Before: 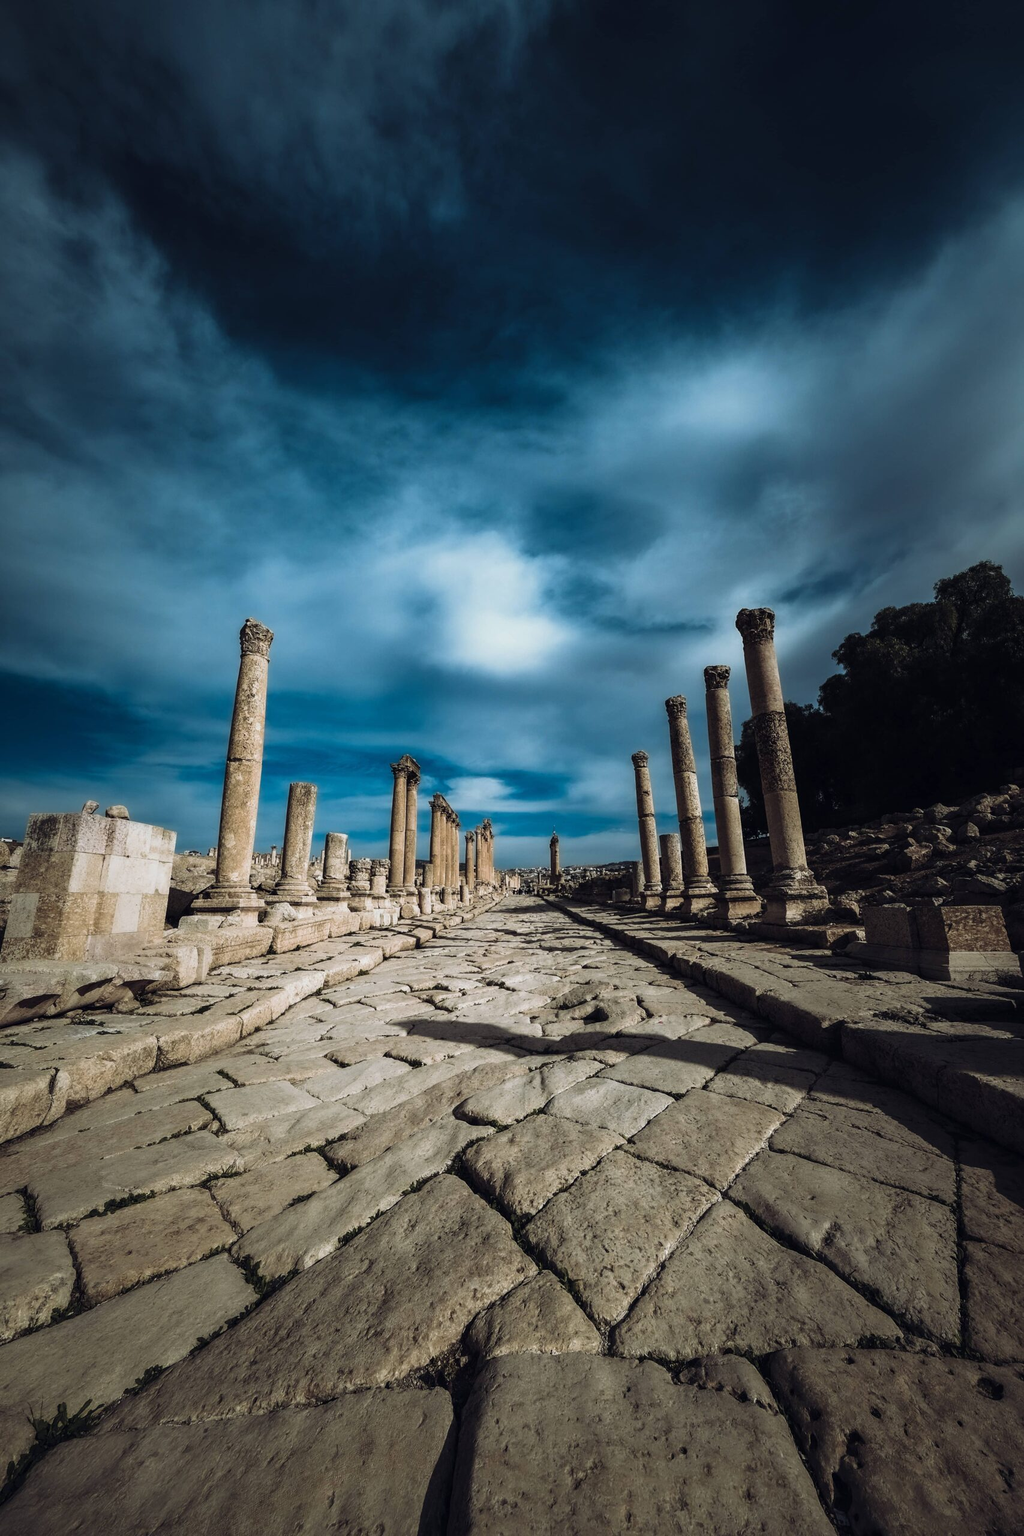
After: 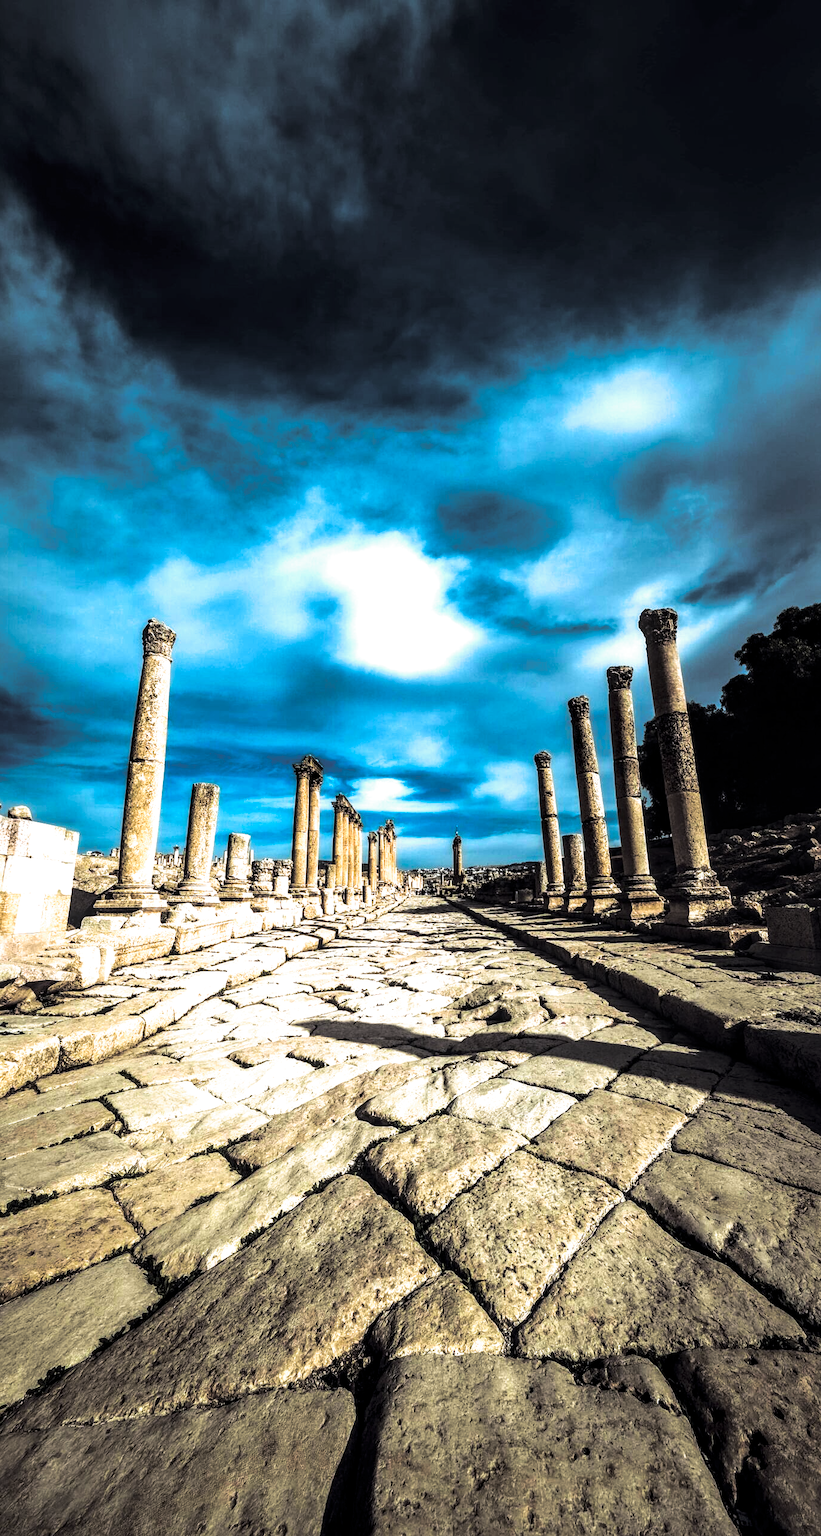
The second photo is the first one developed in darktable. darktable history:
crop and rotate: left 9.597%, right 10.195%
exposure: black level correction 0, exposure 0.7 EV, compensate exposure bias true, compensate highlight preservation false
color balance: output saturation 110%
graduated density: on, module defaults
tone equalizer: -8 EV -0.75 EV, -7 EV -0.7 EV, -6 EV -0.6 EV, -5 EV -0.4 EV, -3 EV 0.4 EV, -2 EV 0.6 EV, -1 EV 0.7 EV, +0 EV 0.75 EV, edges refinement/feathering 500, mask exposure compensation -1.57 EV, preserve details no
split-toning: shadows › hue 36°, shadows › saturation 0.05, highlights › hue 10.8°, highlights › saturation 0.15, compress 40%
local contrast: detail 150%
velvia: strength 32%, mid-tones bias 0.2
